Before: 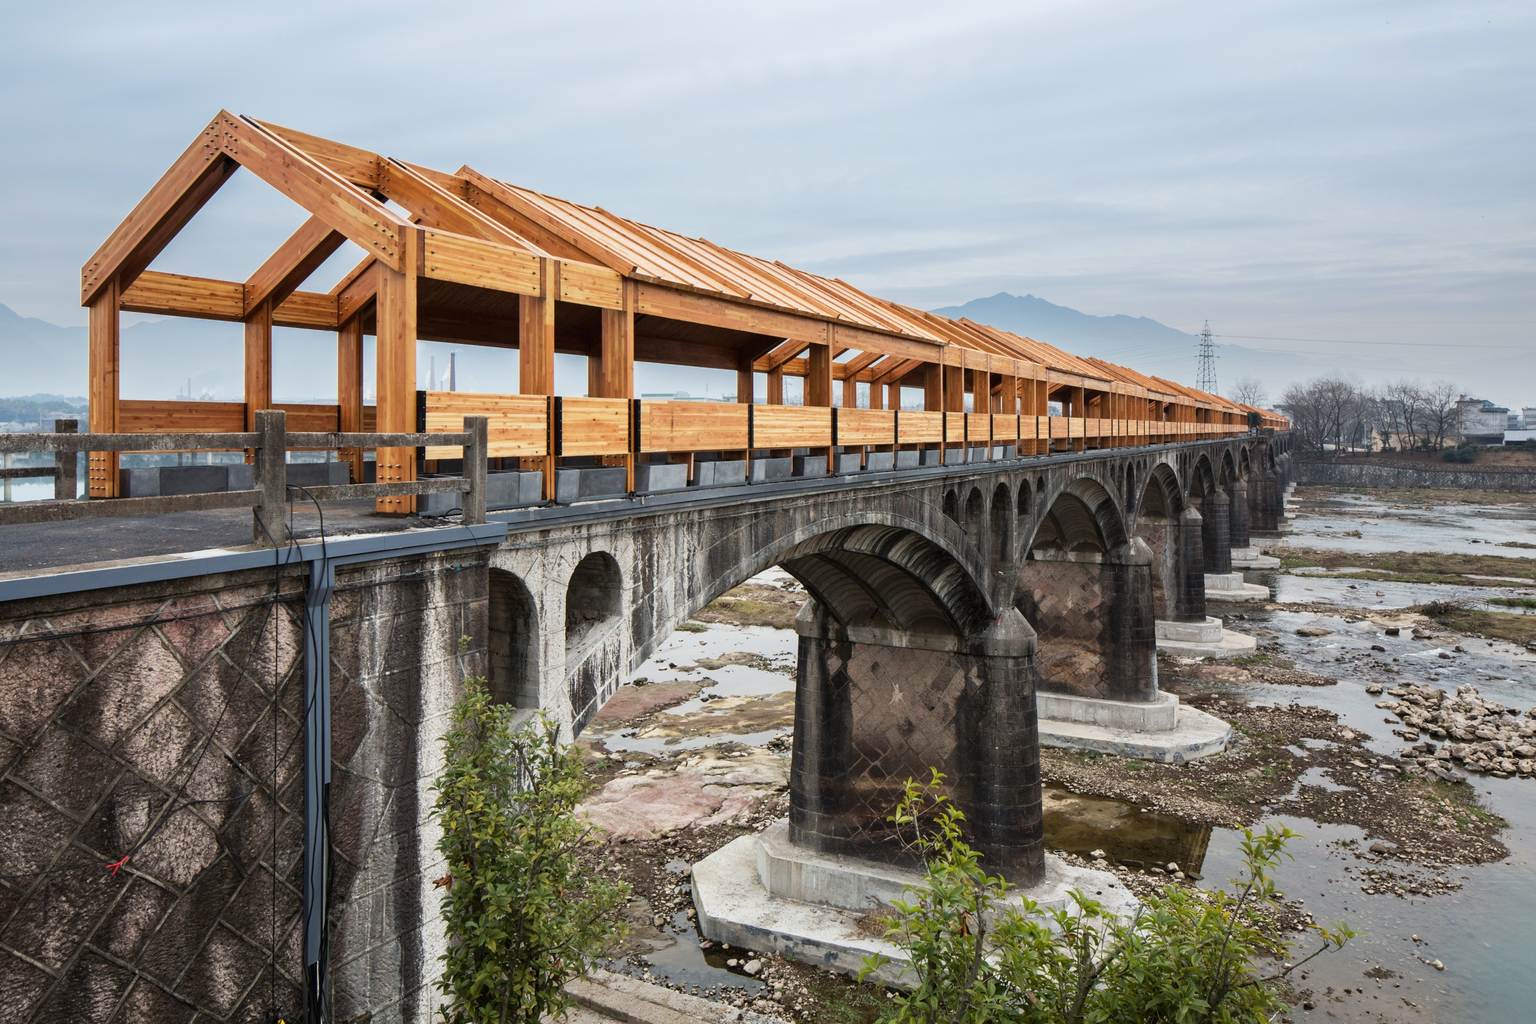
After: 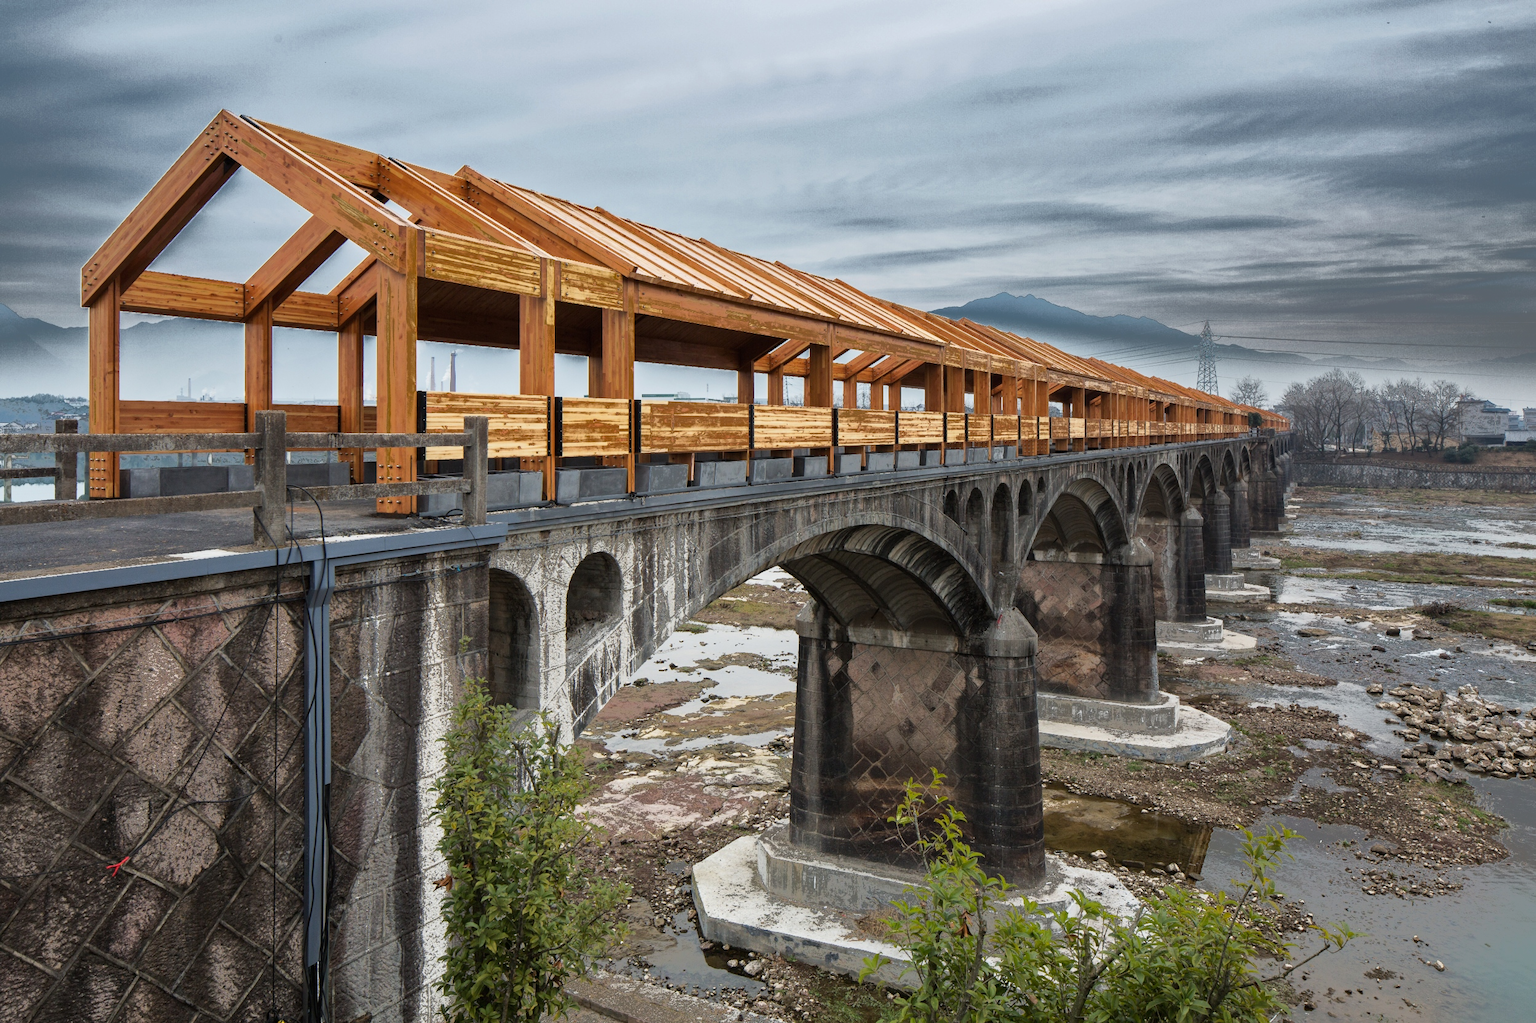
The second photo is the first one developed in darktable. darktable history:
fill light: exposure -0.73 EV, center 0.69, width 2.2
shadows and highlights: shadows 5, soften with gaussian
